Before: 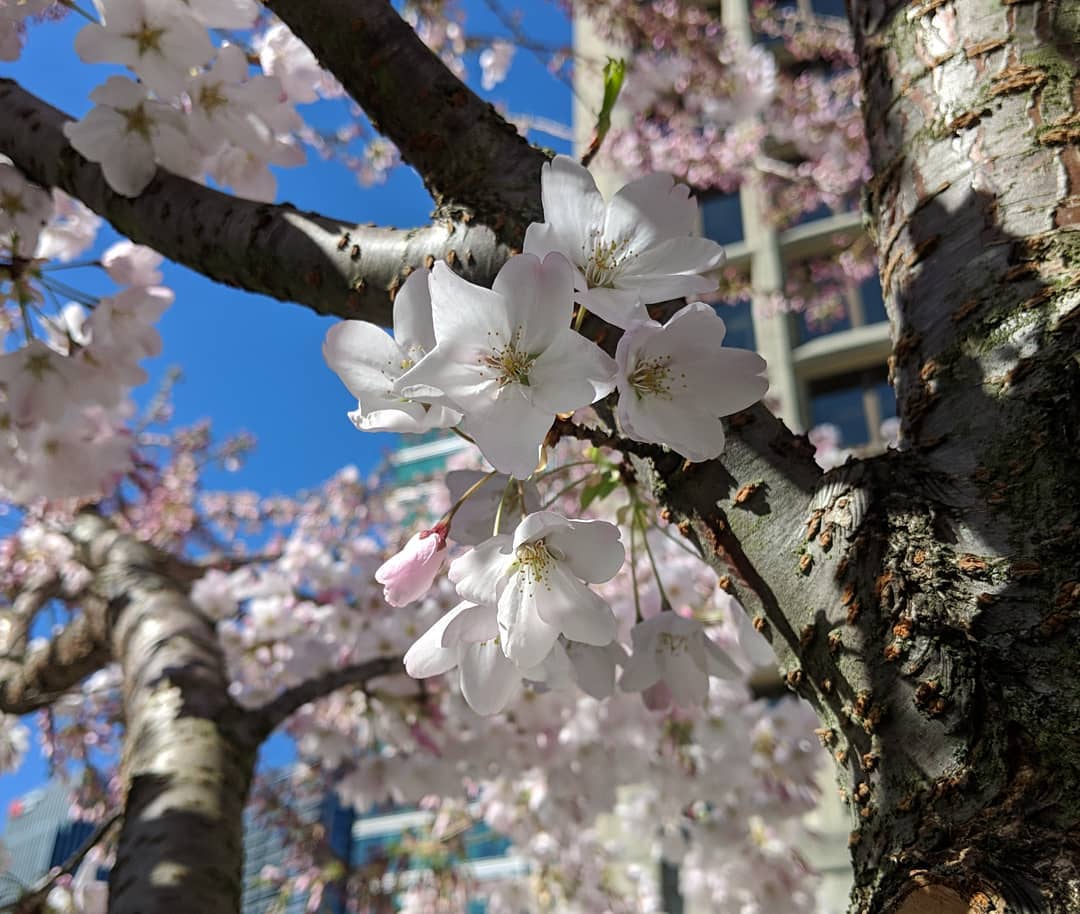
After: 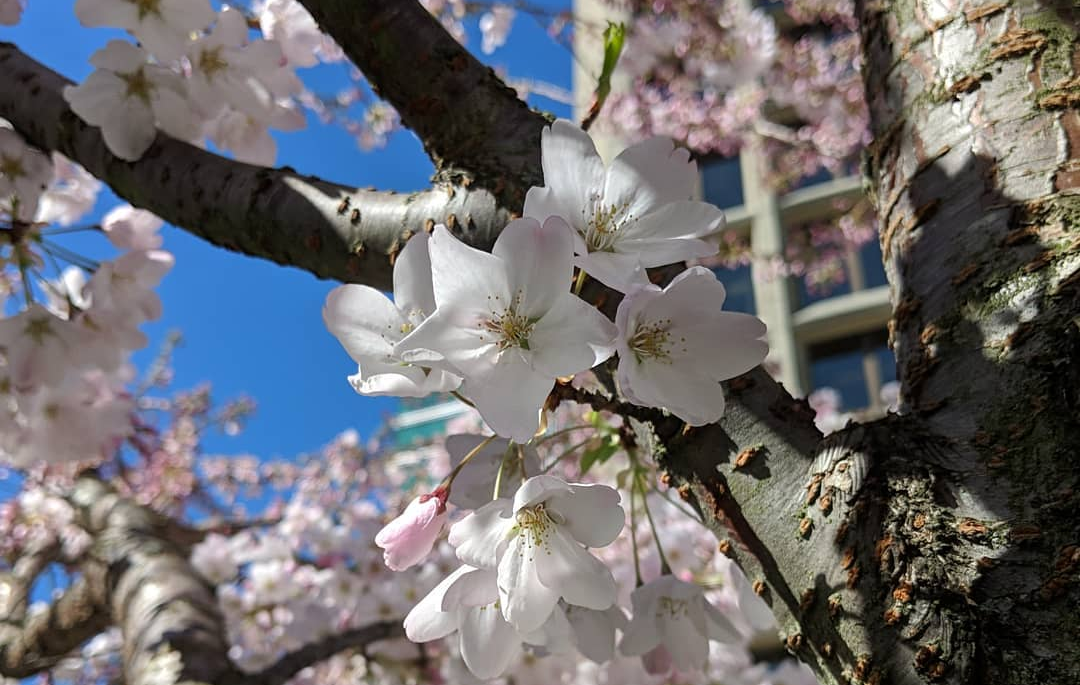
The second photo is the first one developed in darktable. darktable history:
crop: top 3.952%, bottom 21.034%
